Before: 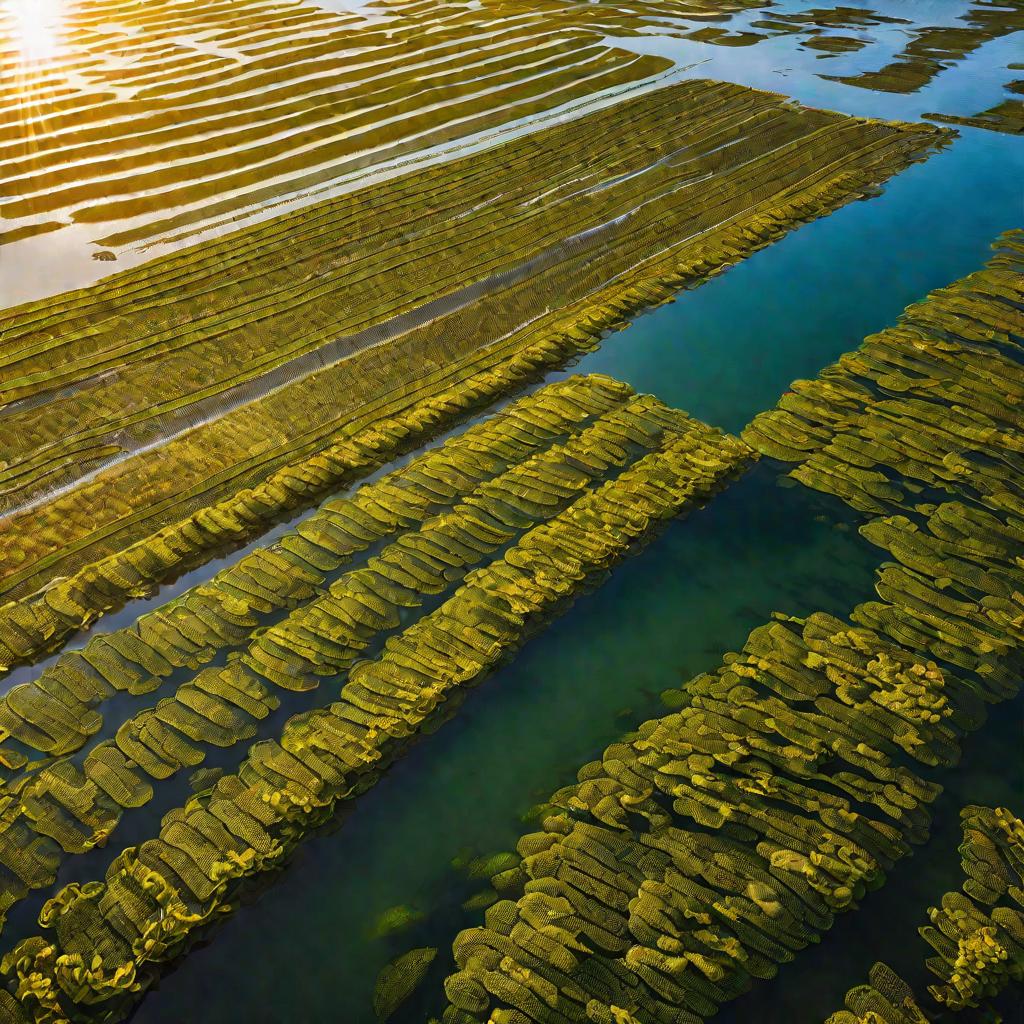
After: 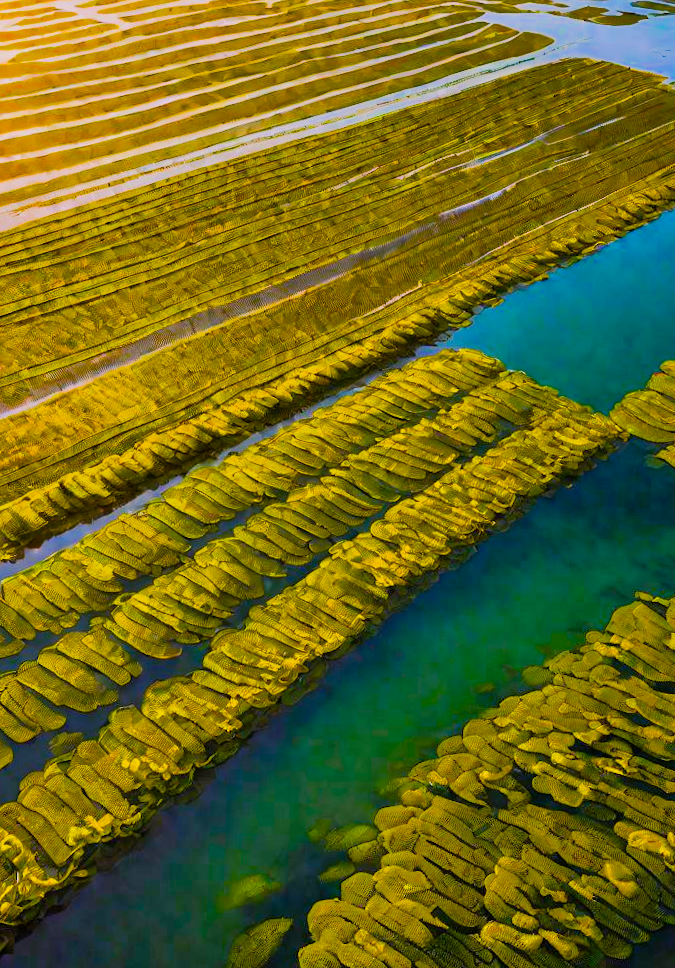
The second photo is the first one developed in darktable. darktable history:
white balance: red 1.05, blue 1.072
exposure: black level correction 0, exposure 0.7 EV, compensate exposure bias true, compensate highlight preservation false
color balance rgb: perceptual saturation grading › global saturation 100%
crop and rotate: left 12.648%, right 20.685%
tone equalizer: -7 EV -0.63 EV, -6 EV 1 EV, -5 EV -0.45 EV, -4 EV 0.43 EV, -3 EV 0.41 EV, -2 EV 0.15 EV, -1 EV -0.15 EV, +0 EV -0.39 EV, smoothing diameter 25%, edges refinement/feathering 10, preserve details guided filter
rotate and perspective: rotation 1.57°, crop left 0.018, crop right 0.982, crop top 0.039, crop bottom 0.961
filmic rgb: black relative exposure -7.65 EV, white relative exposure 4.56 EV, hardness 3.61, contrast 1.05
